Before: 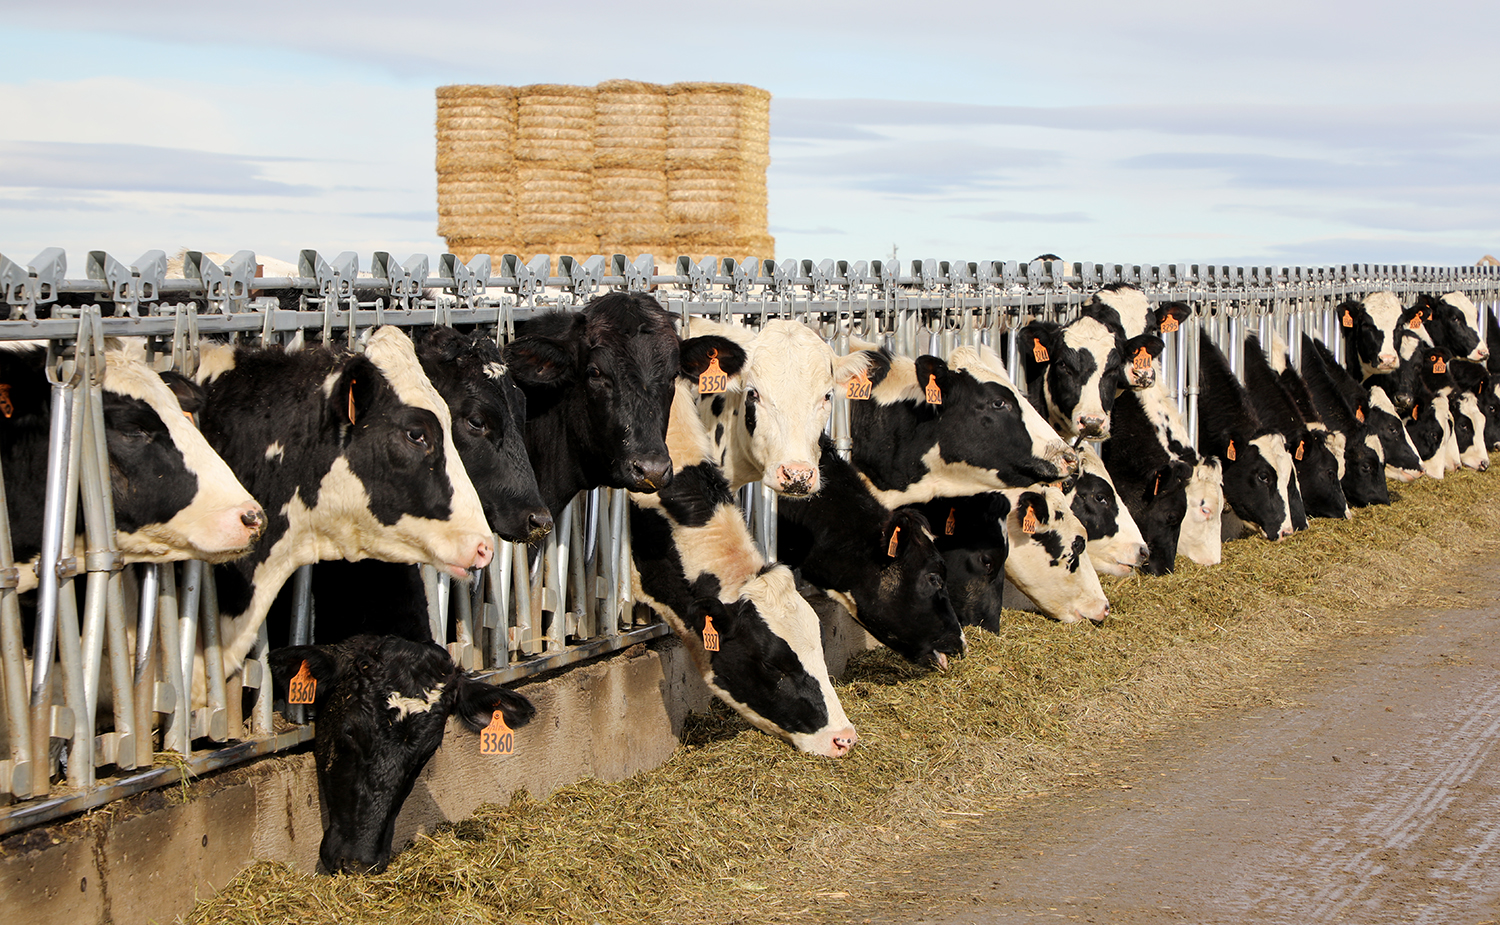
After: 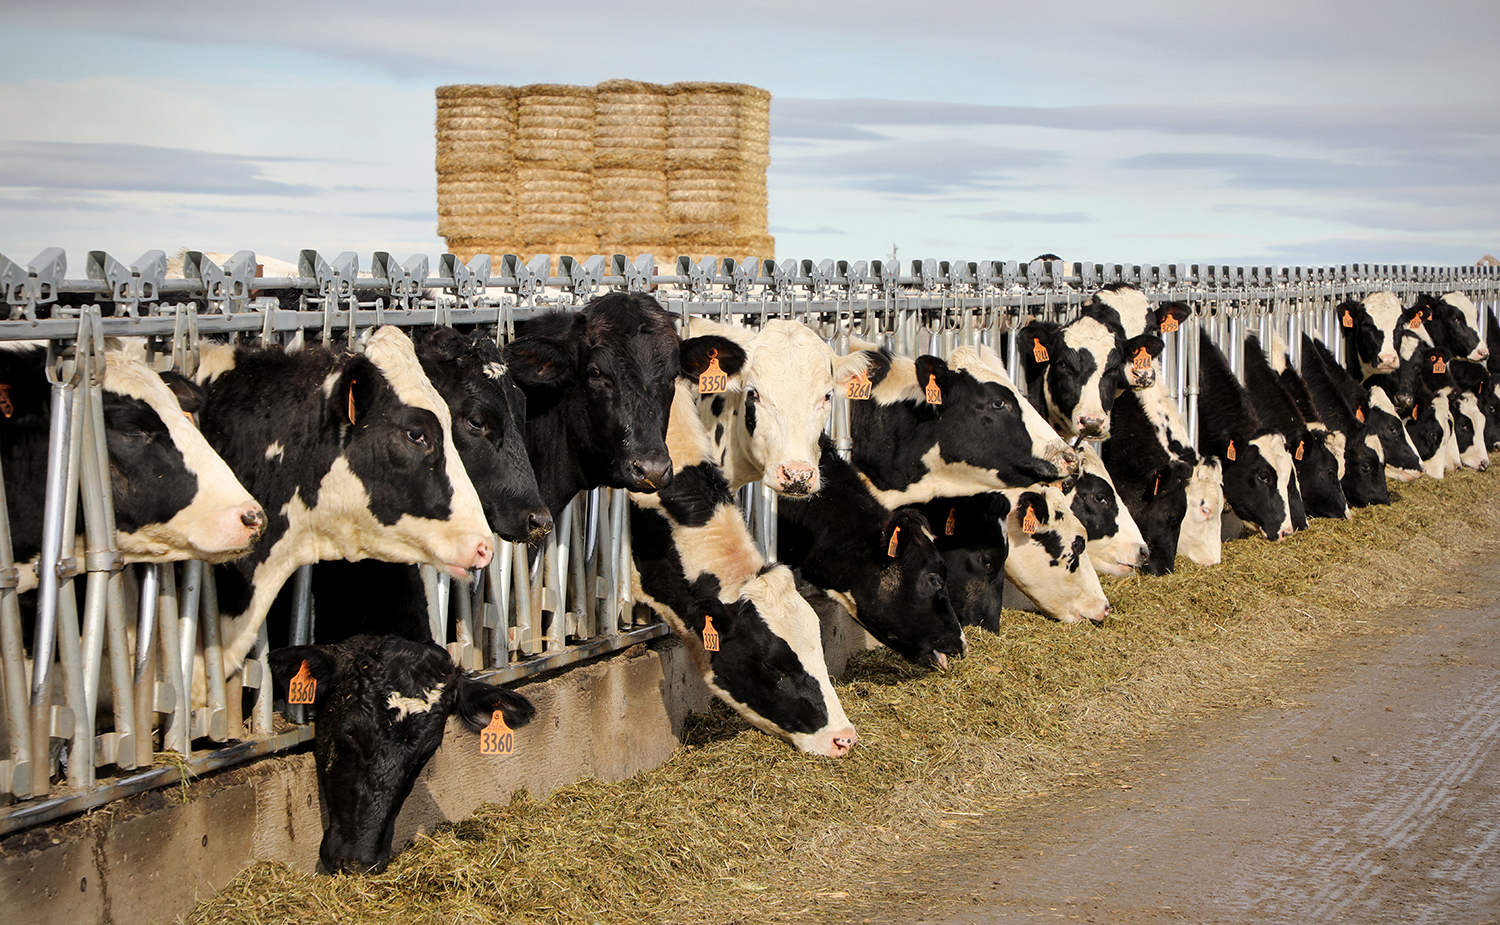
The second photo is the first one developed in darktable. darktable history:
white balance: emerald 1
vignetting: fall-off radius 63.6%
shadows and highlights: highlights color adjustment 0%, low approximation 0.01, soften with gaussian
